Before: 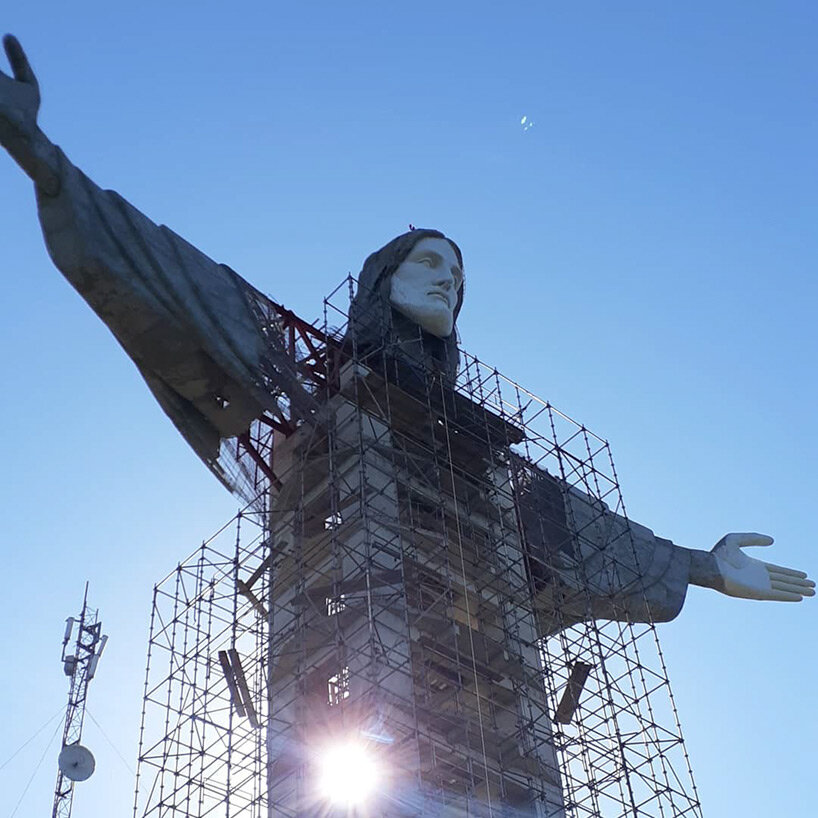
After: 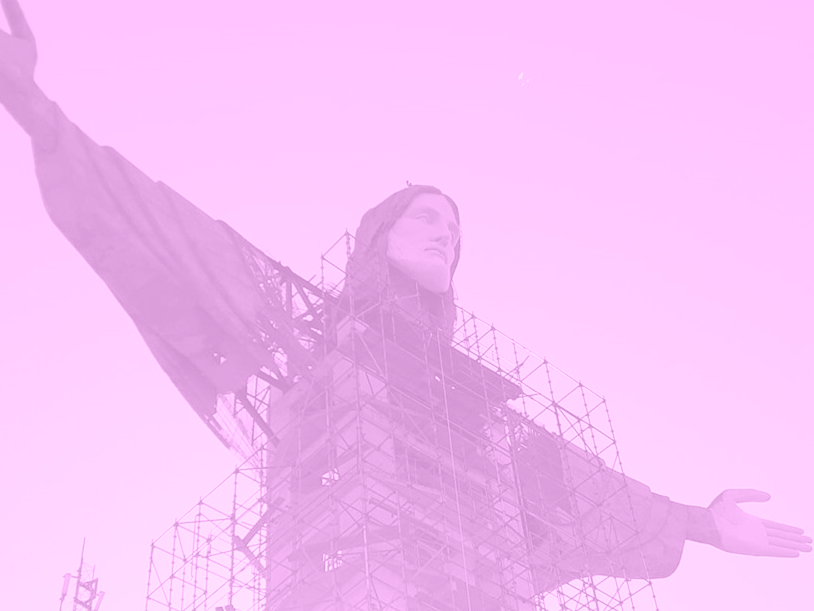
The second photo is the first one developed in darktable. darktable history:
exposure: exposure -0.021 EV, compensate highlight preservation false
crop: left 0.387%, top 5.469%, bottom 19.809%
colorize: hue 331.2°, saturation 69%, source mix 30.28%, lightness 69.02%, version 1
color contrast: green-magenta contrast 0.85, blue-yellow contrast 1.25, unbound 0
